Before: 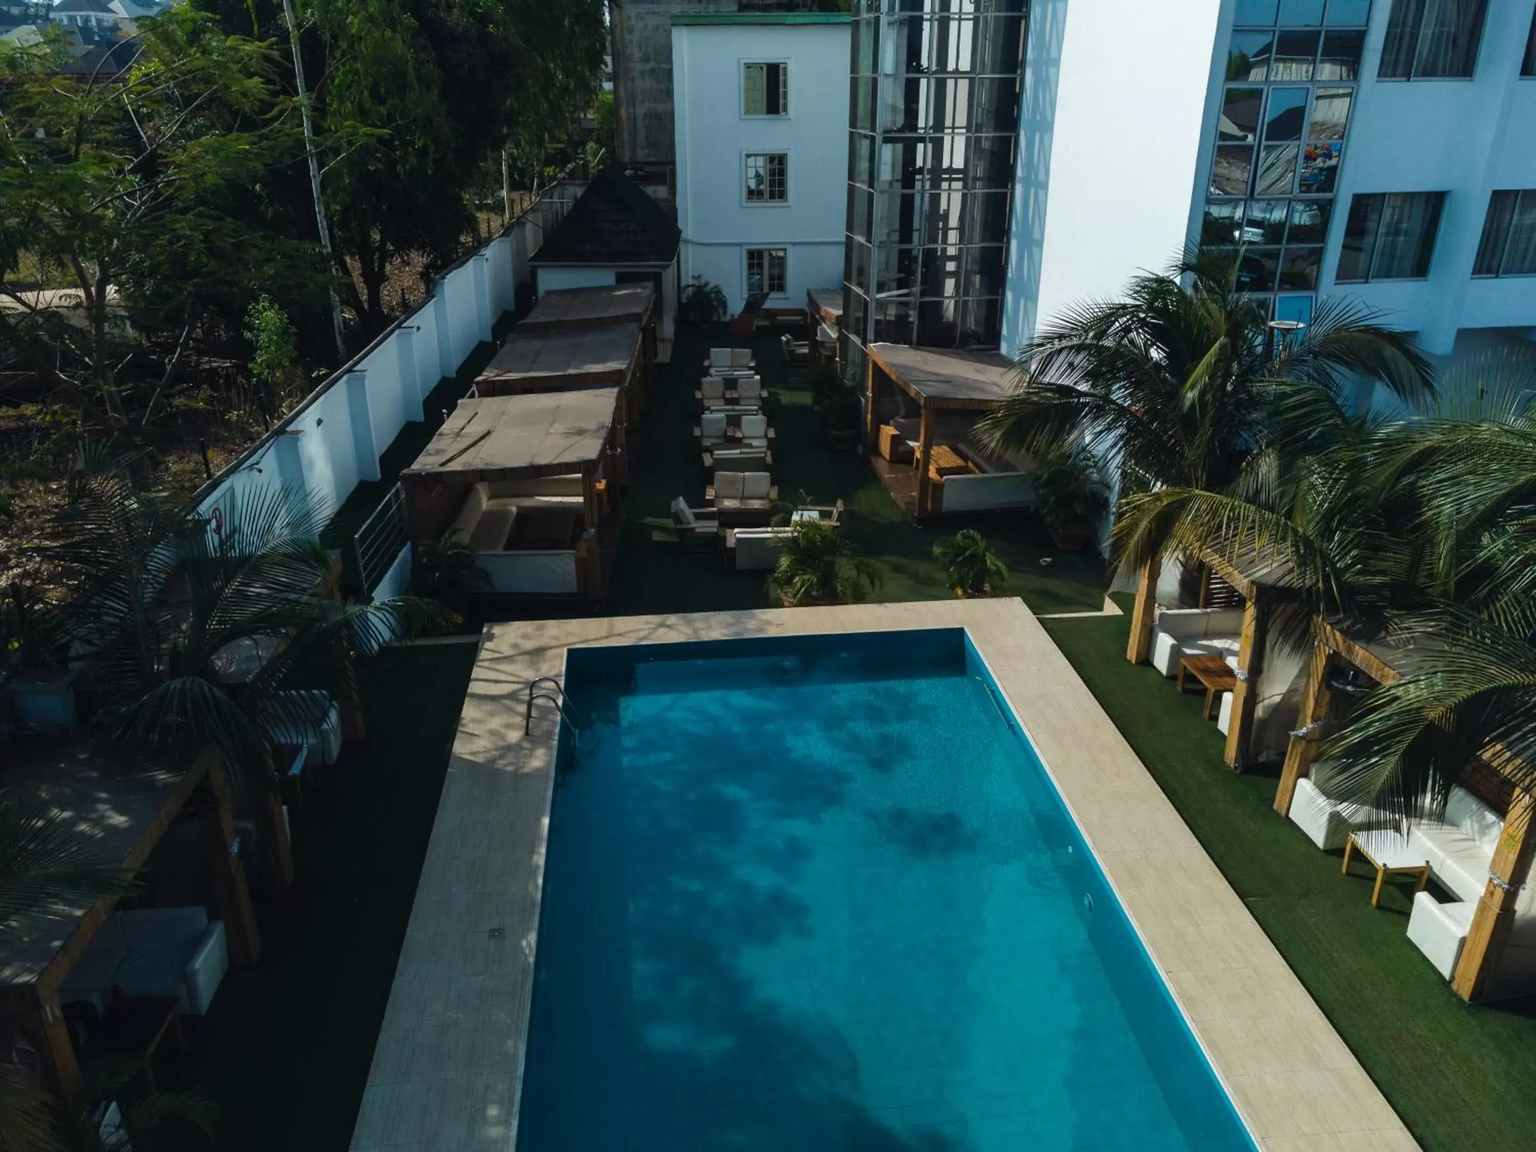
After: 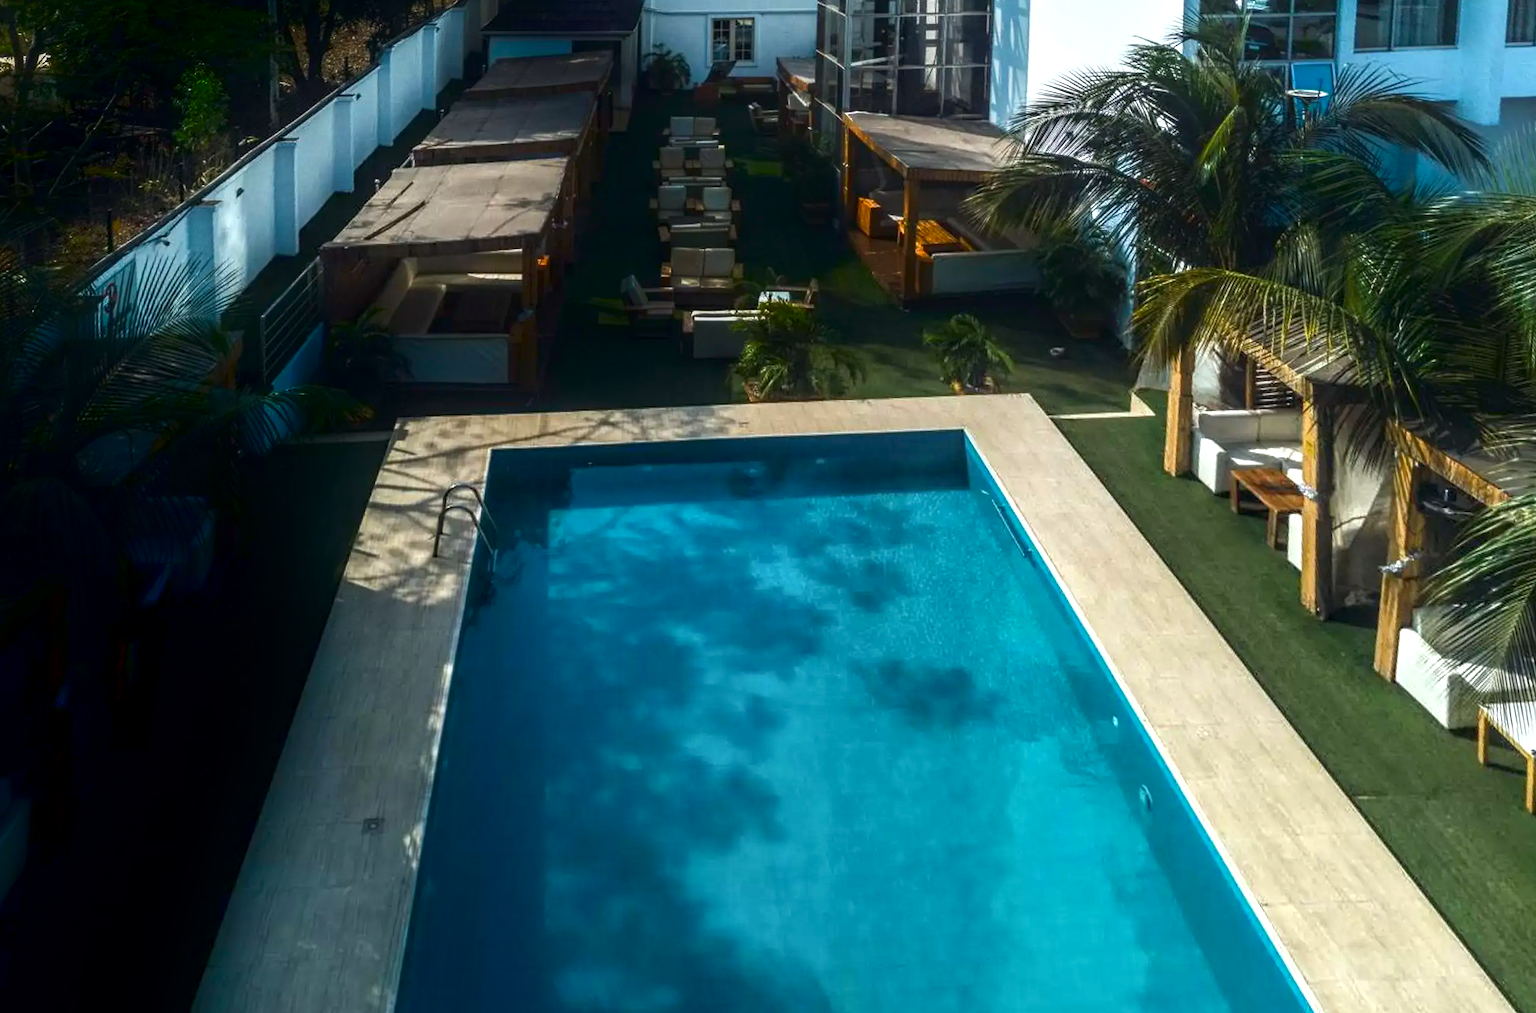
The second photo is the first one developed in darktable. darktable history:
rotate and perspective: rotation 0.72°, lens shift (vertical) -0.352, lens shift (horizontal) -0.051, crop left 0.152, crop right 0.859, crop top 0.019, crop bottom 0.964
crop: top 13.819%, bottom 11.169%
local contrast: highlights 0%, shadows 0%, detail 133%
exposure: black level correction 0.001, exposure 1 EV, compensate highlight preservation false
shadows and highlights: shadows -88.03, highlights -35.45, shadows color adjustment 99.15%, highlights color adjustment 0%, soften with gaussian
